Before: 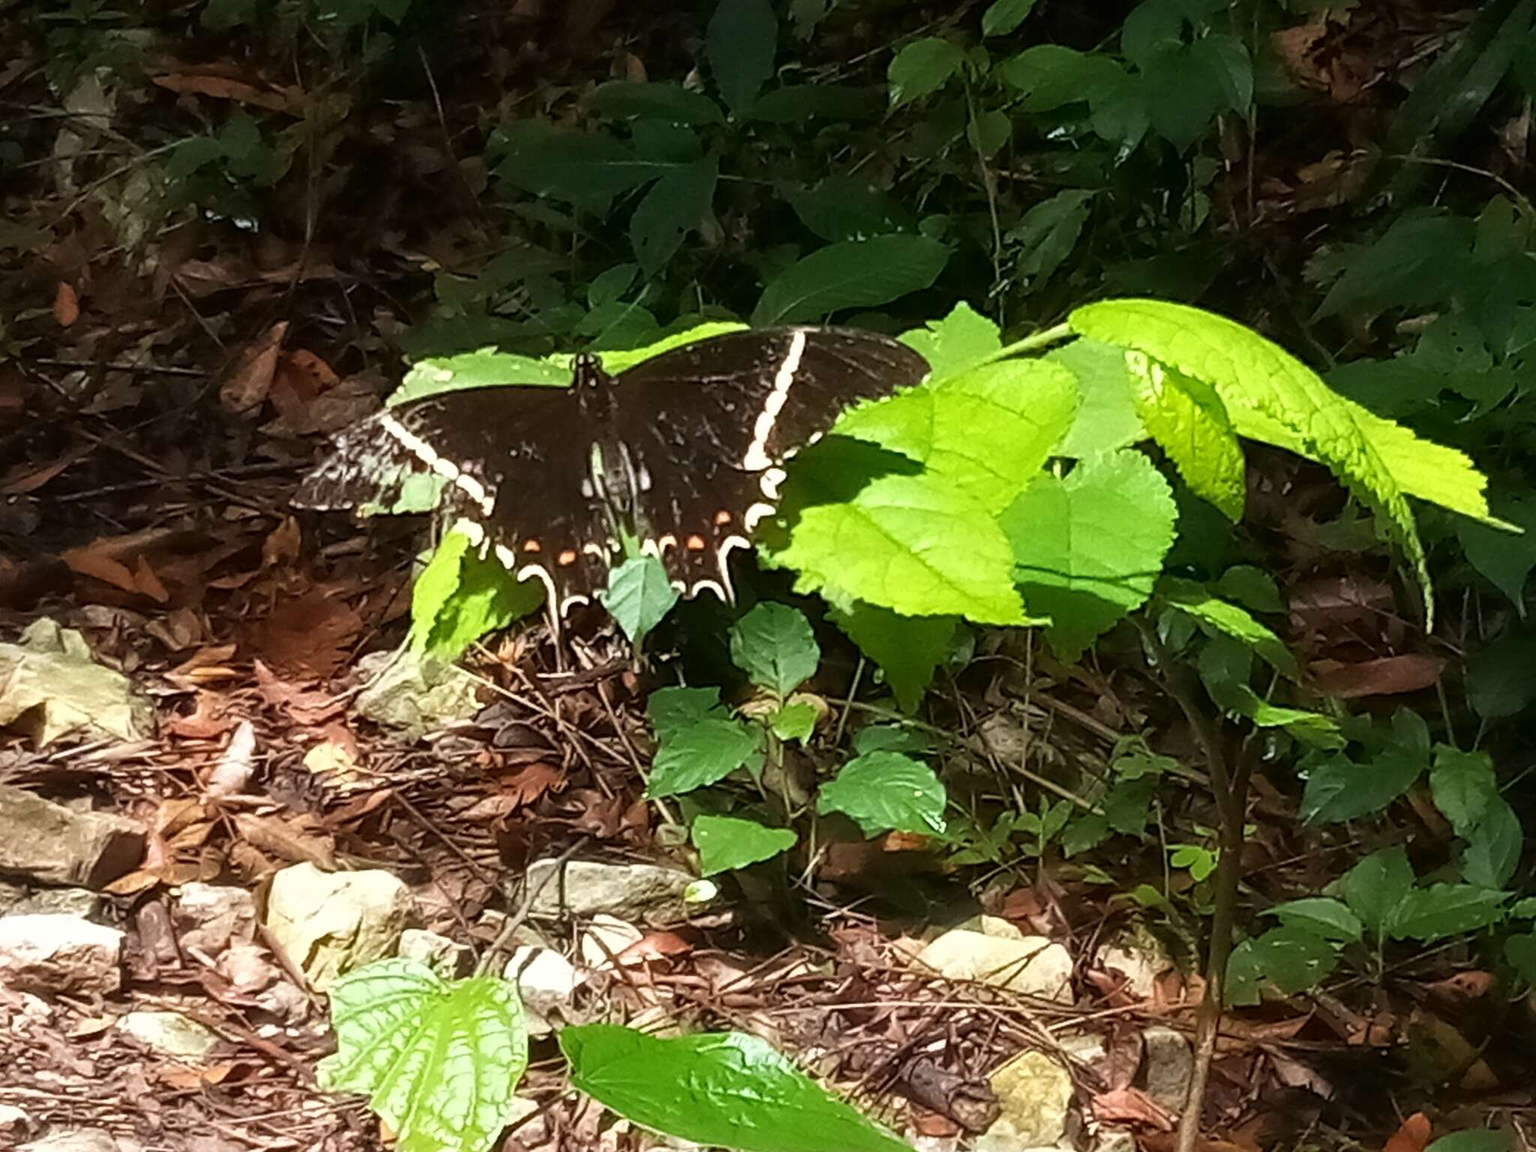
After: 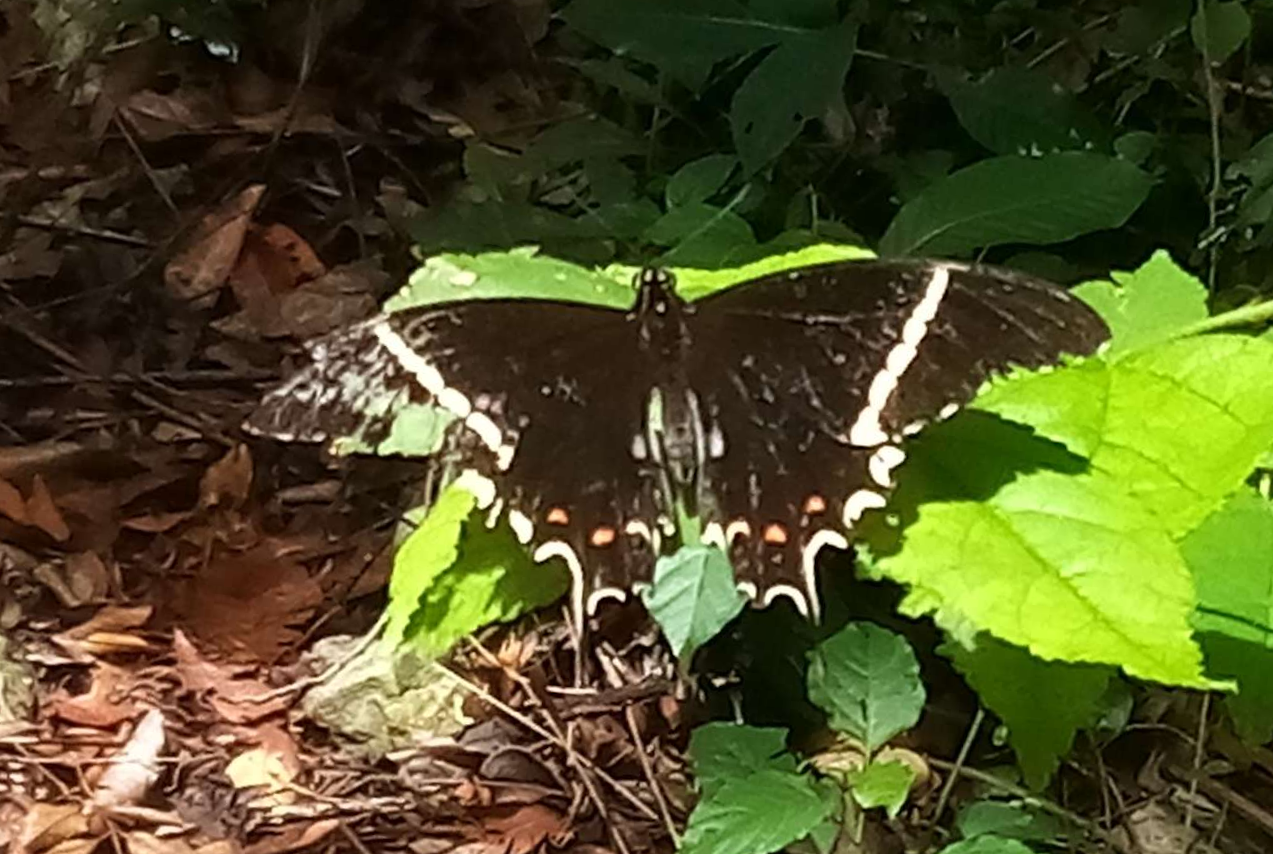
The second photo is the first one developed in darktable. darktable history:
crop and rotate: angle -5.83°, left 2.197%, top 6.786%, right 27.509%, bottom 30.357%
